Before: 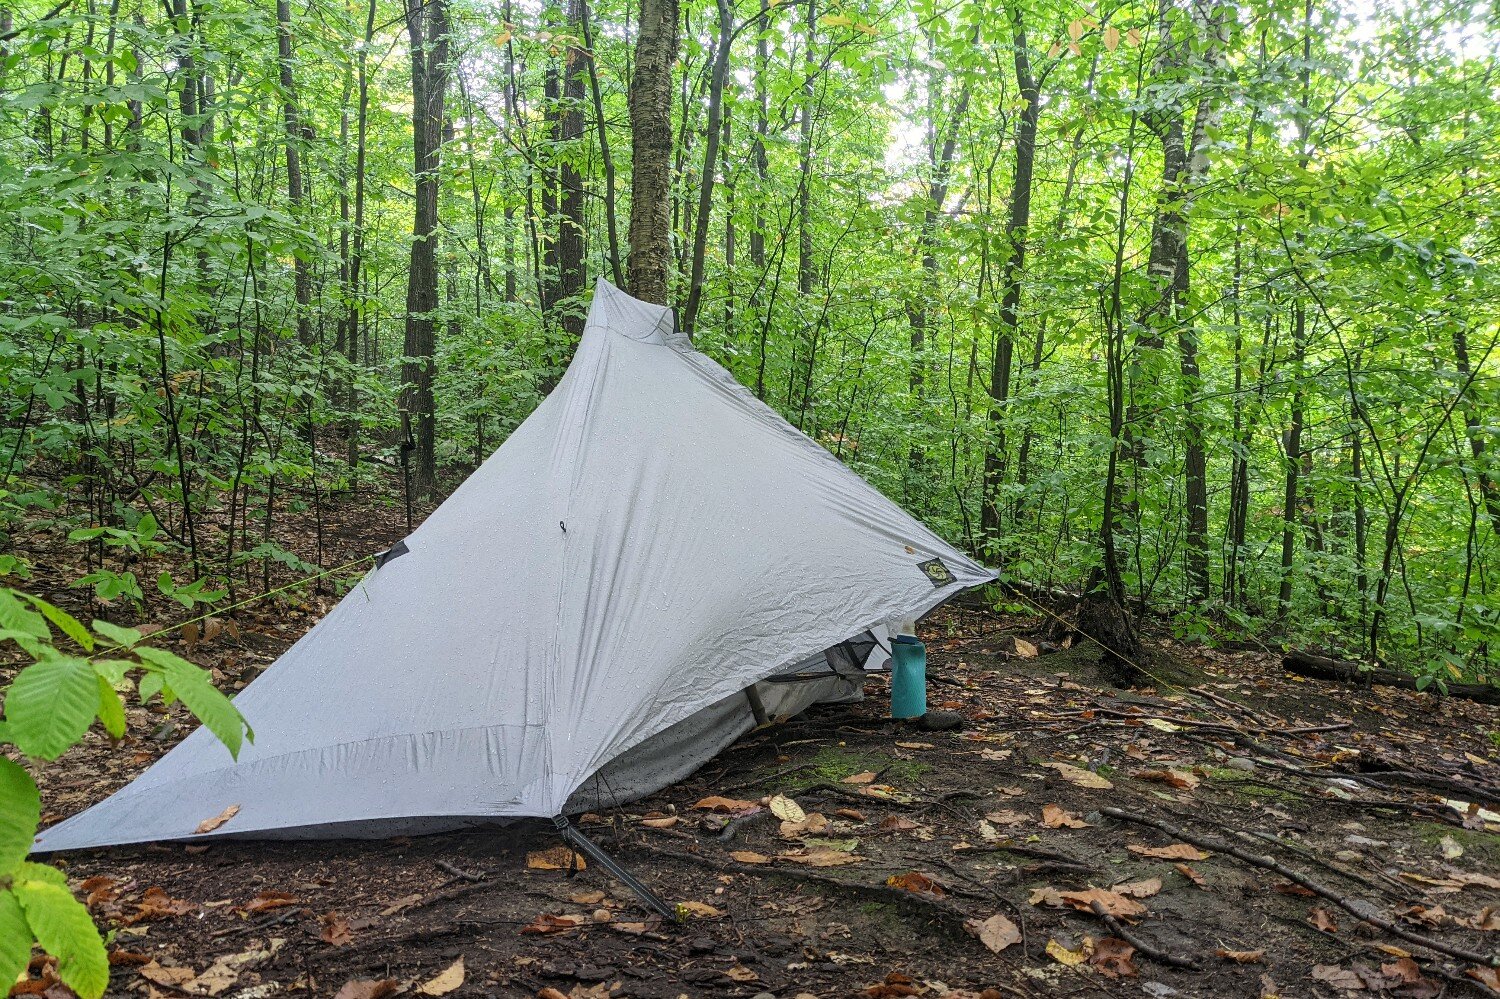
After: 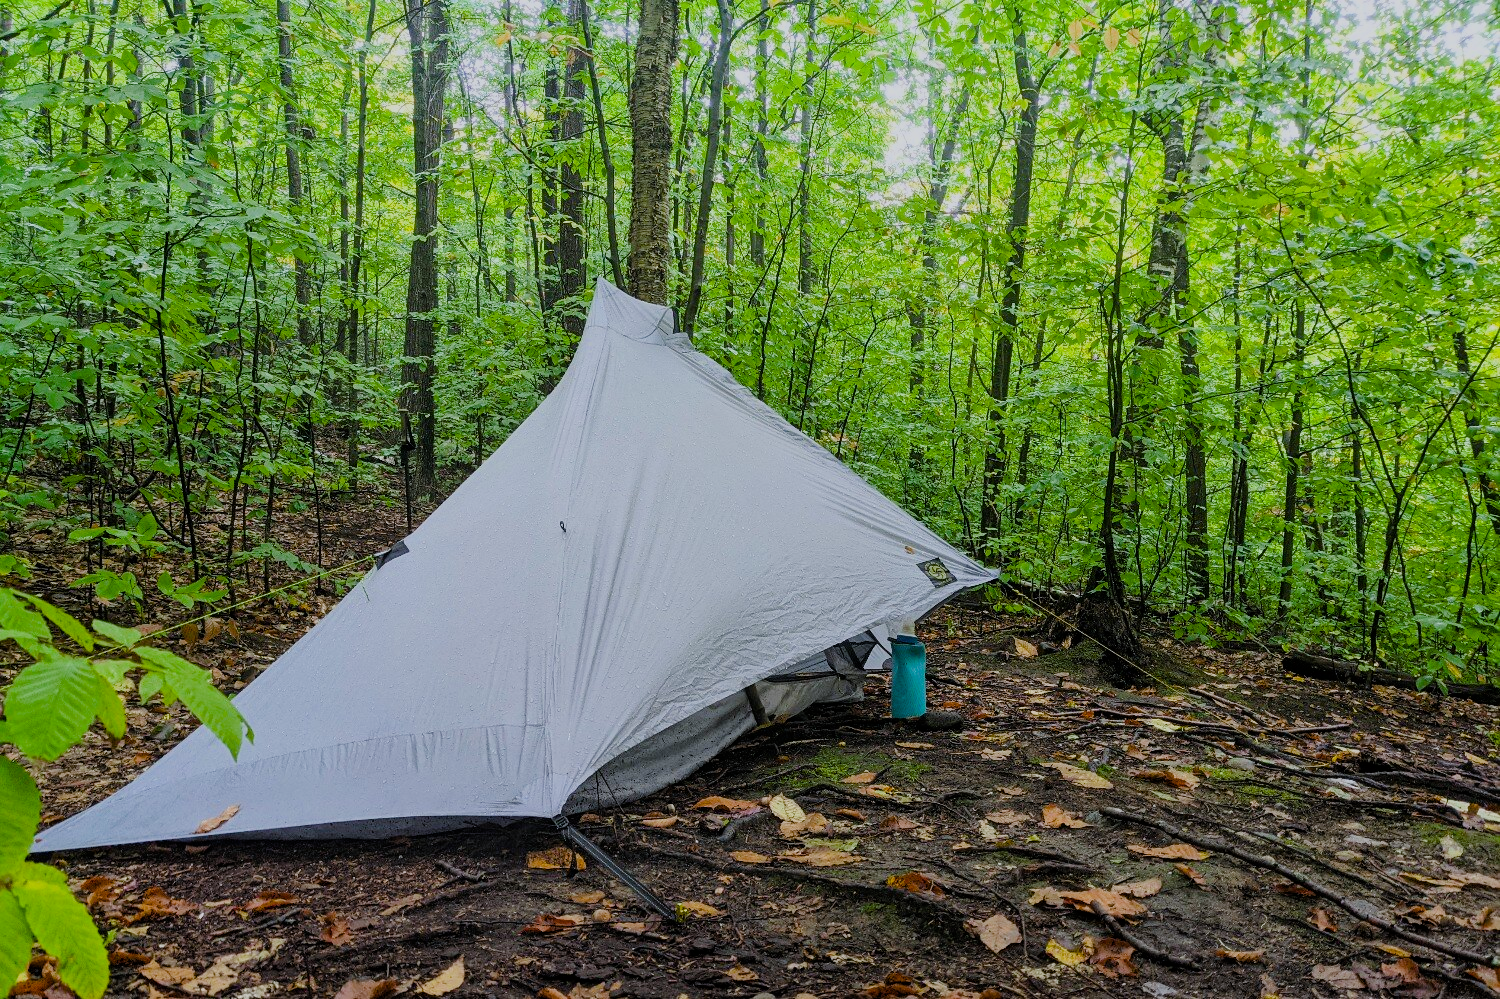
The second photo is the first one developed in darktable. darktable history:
filmic rgb: black relative exposure -7.65 EV, white relative exposure 4.56 EV, hardness 3.61
color balance rgb: perceptual saturation grading › global saturation 20%, perceptual saturation grading › highlights 2.68%, perceptual saturation grading › shadows 50%
bloom: size 9%, threshold 100%, strength 7%
white balance: red 0.983, blue 1.036
